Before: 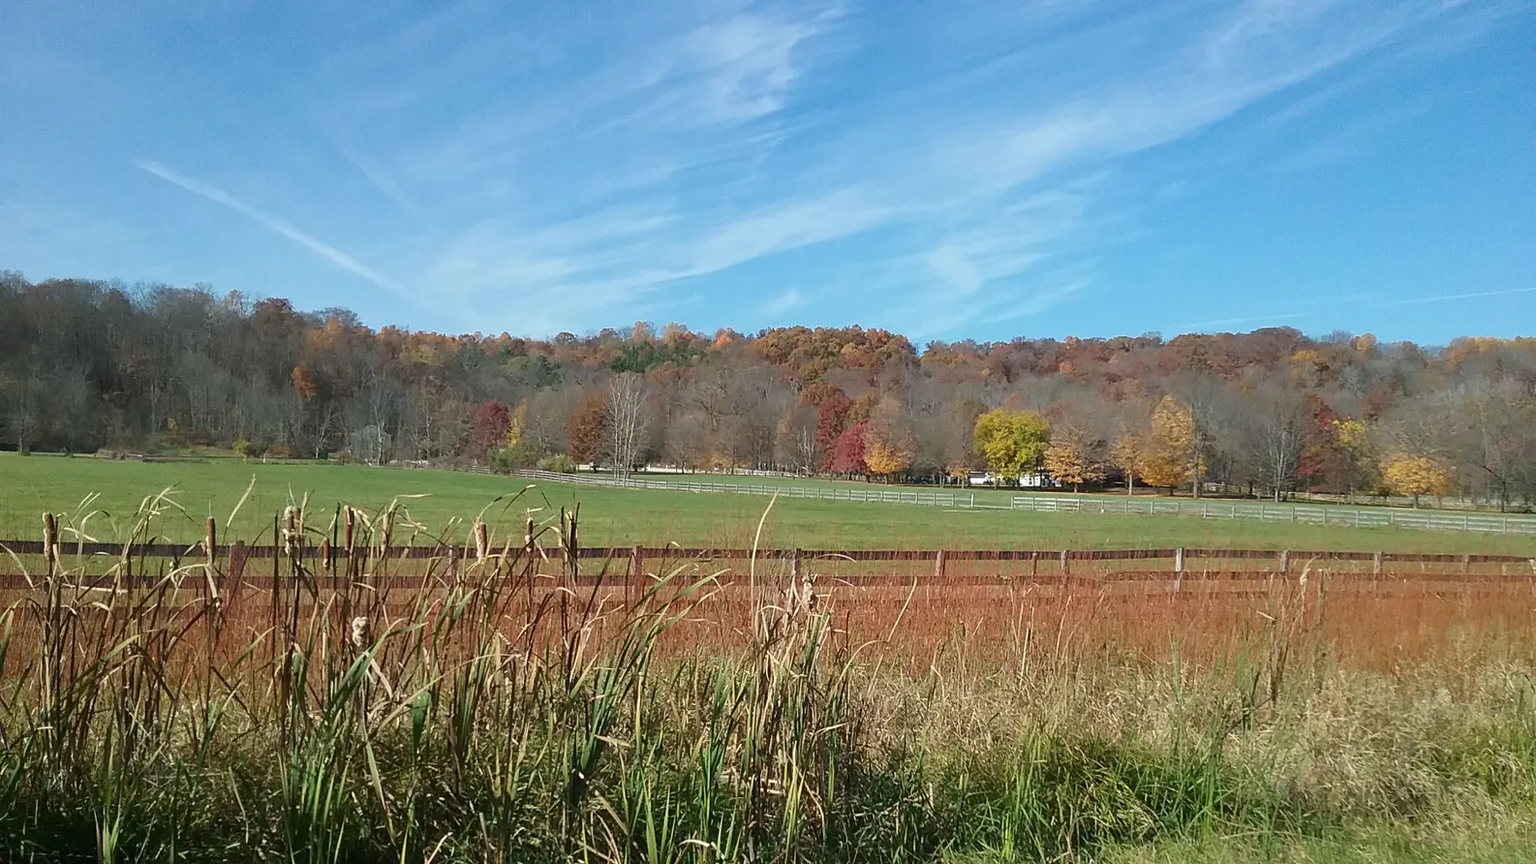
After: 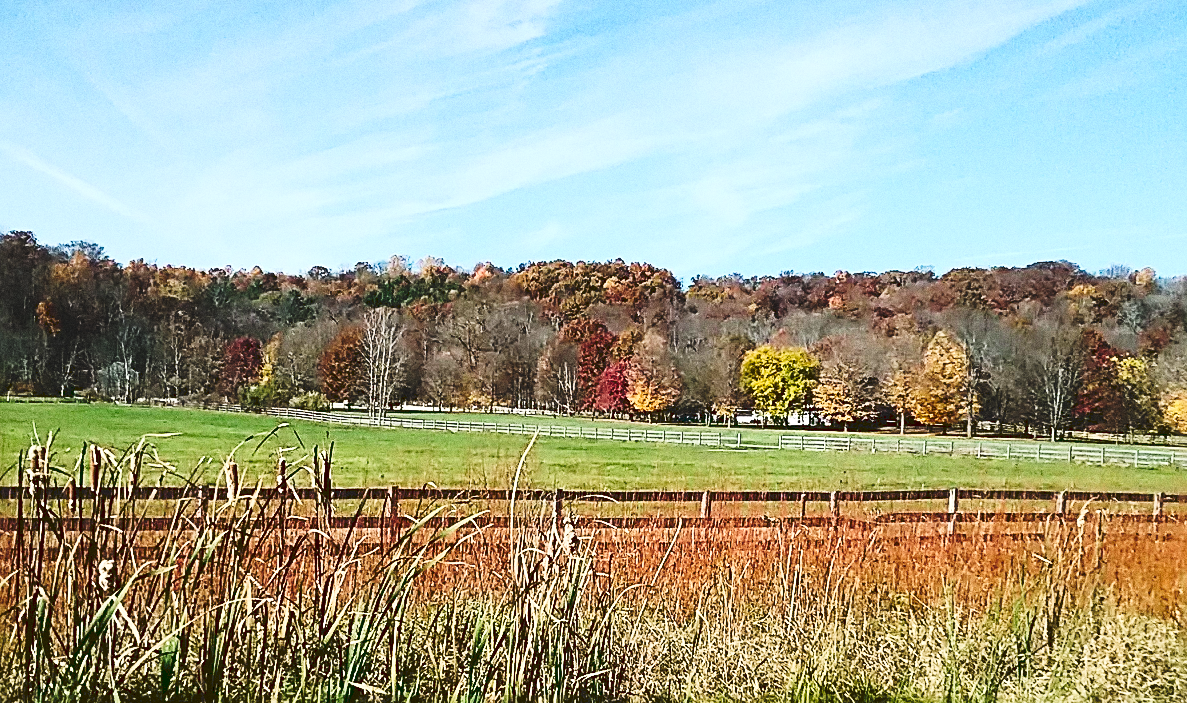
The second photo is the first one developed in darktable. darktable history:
sharpen: radius 2.817, amount 0.715
exposure: exposure 0.2 EV, compensate highlight preservation false
grain: coarseness 0.09 ISO, strength 40%
crop: left 16.768%, top 8.653%, right 8.362%, bottom 12.485%
contrast brightness saturation: contrast 0.32, brightness -0.08, saturation 0.17
tone curve: curves: ch0 [(0, 0) (0.003, 0.108) (0.011, 0.108) (0.025, 0.108) (0.044, 0.113) (0.069, 0.113) (0.1, 0.121) (0.136, 0.136) (0.177, 0.16) (0.224, 0.192) (0.277, 0.246) (0.335, 0.324) (0.399, 0.419) (0.468, 0.518) (0.543, 0.622) (0.623, 0.721) (0.709, 0.815) (0.801, 0.893) (0.898, 0.949) (1, 1)], preserve colors none
